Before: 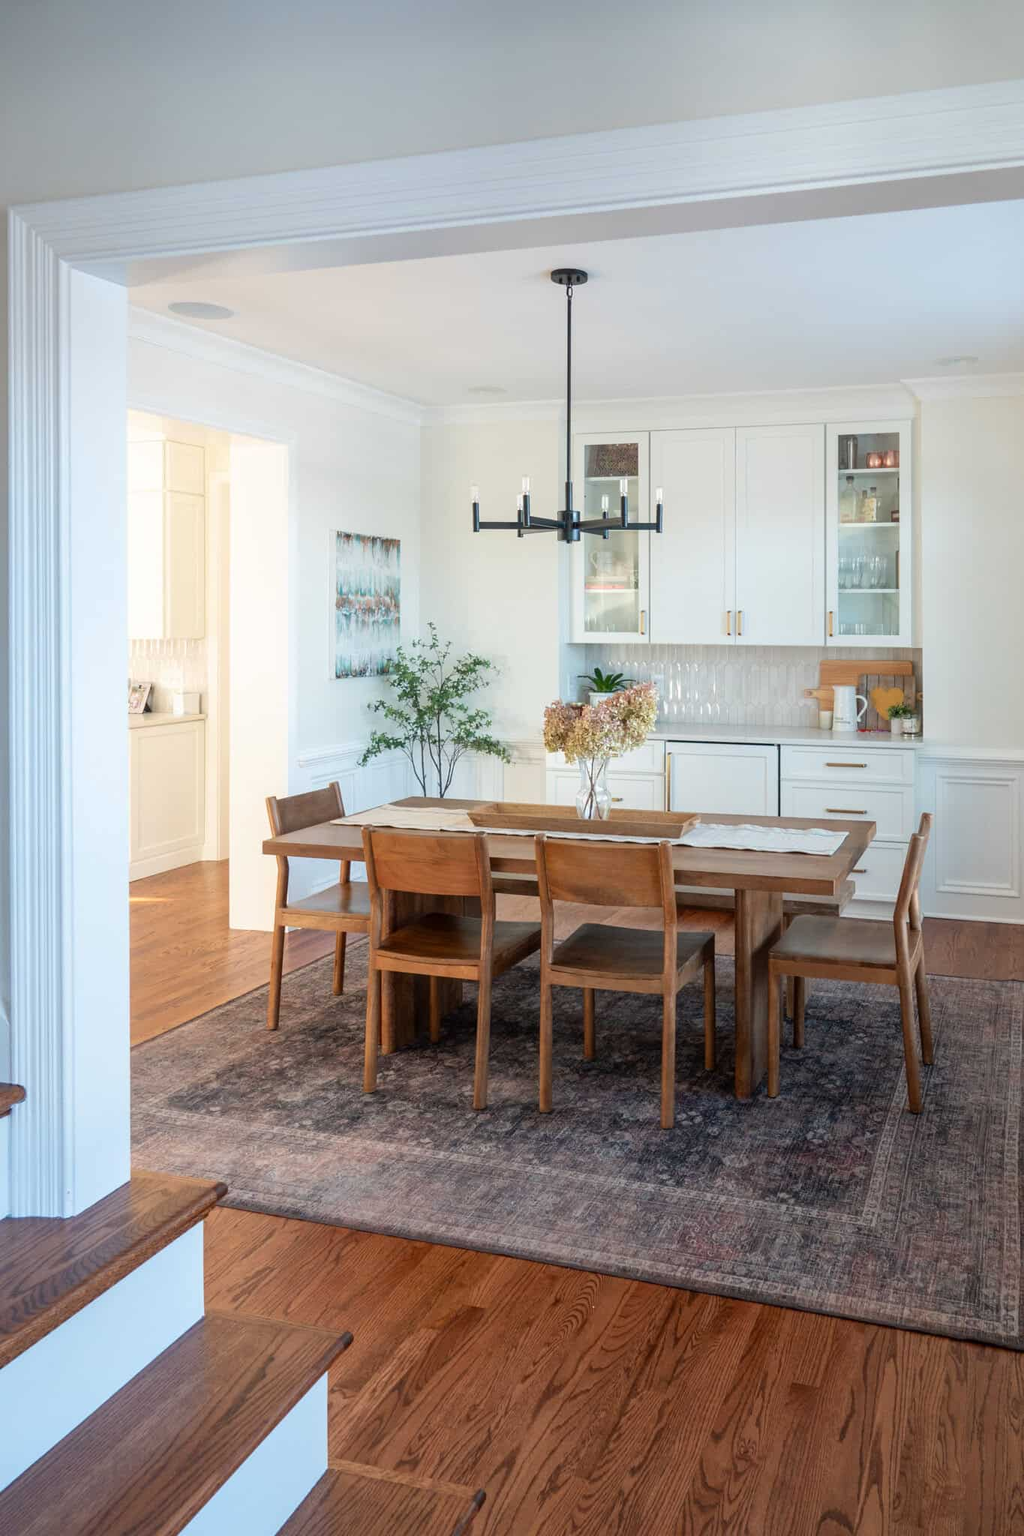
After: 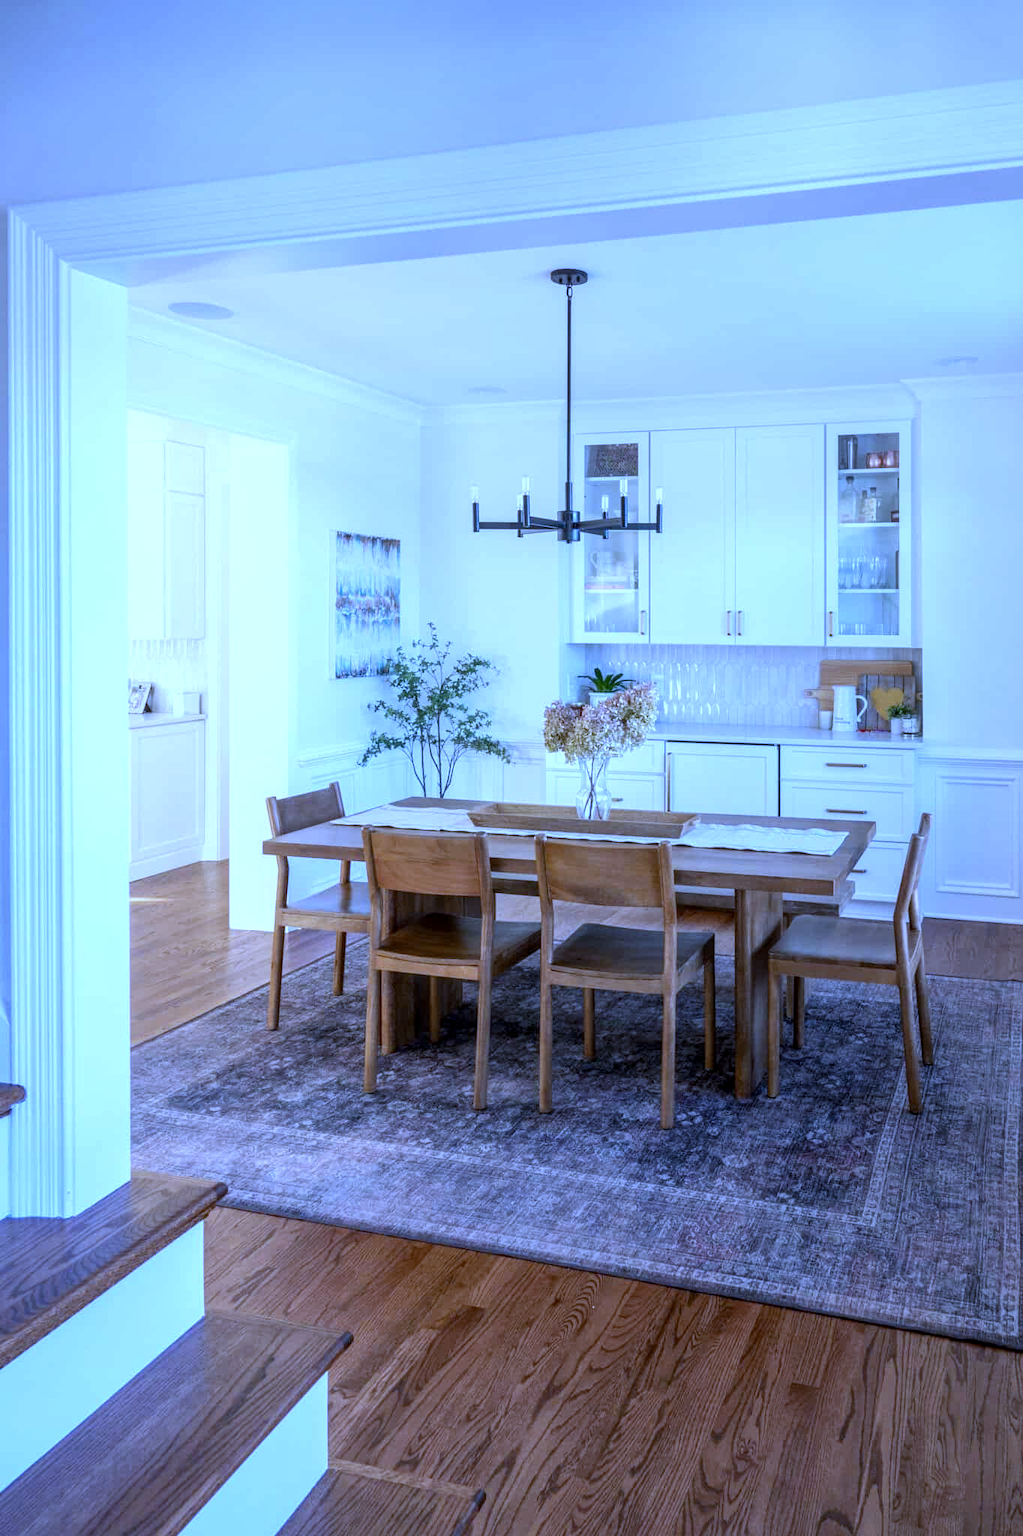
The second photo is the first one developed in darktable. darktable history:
white balance: red 0.766, blue 1.537
exposure: exposure 0.15 EV, compensate highlight preservation false
local contrast: on, module defaults
